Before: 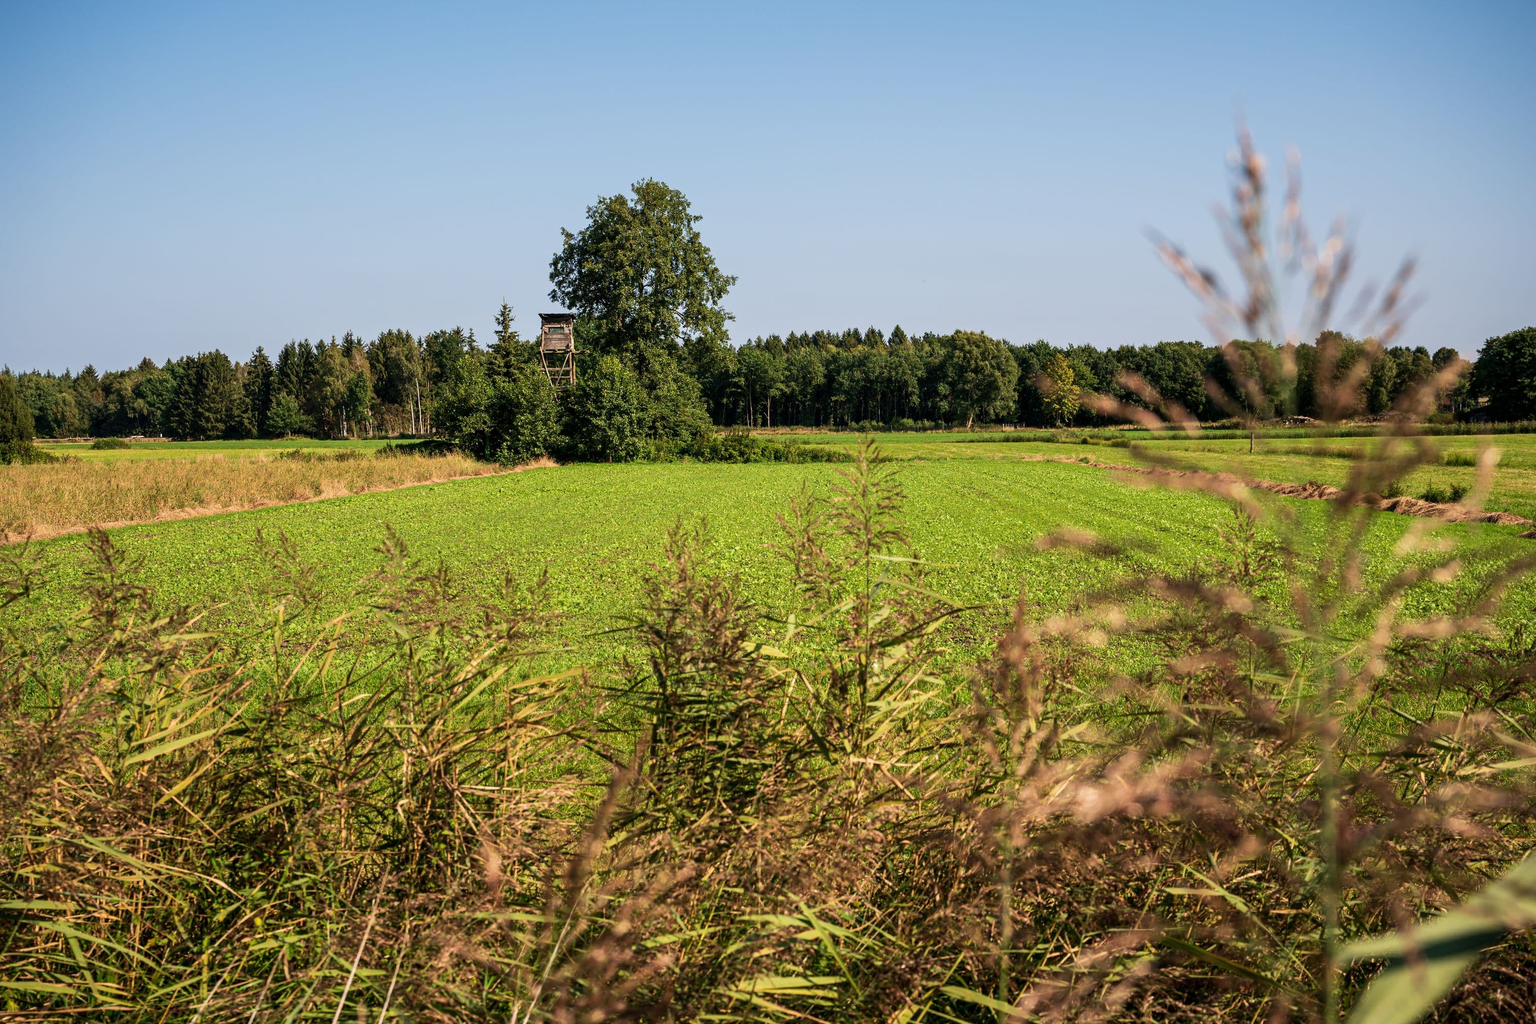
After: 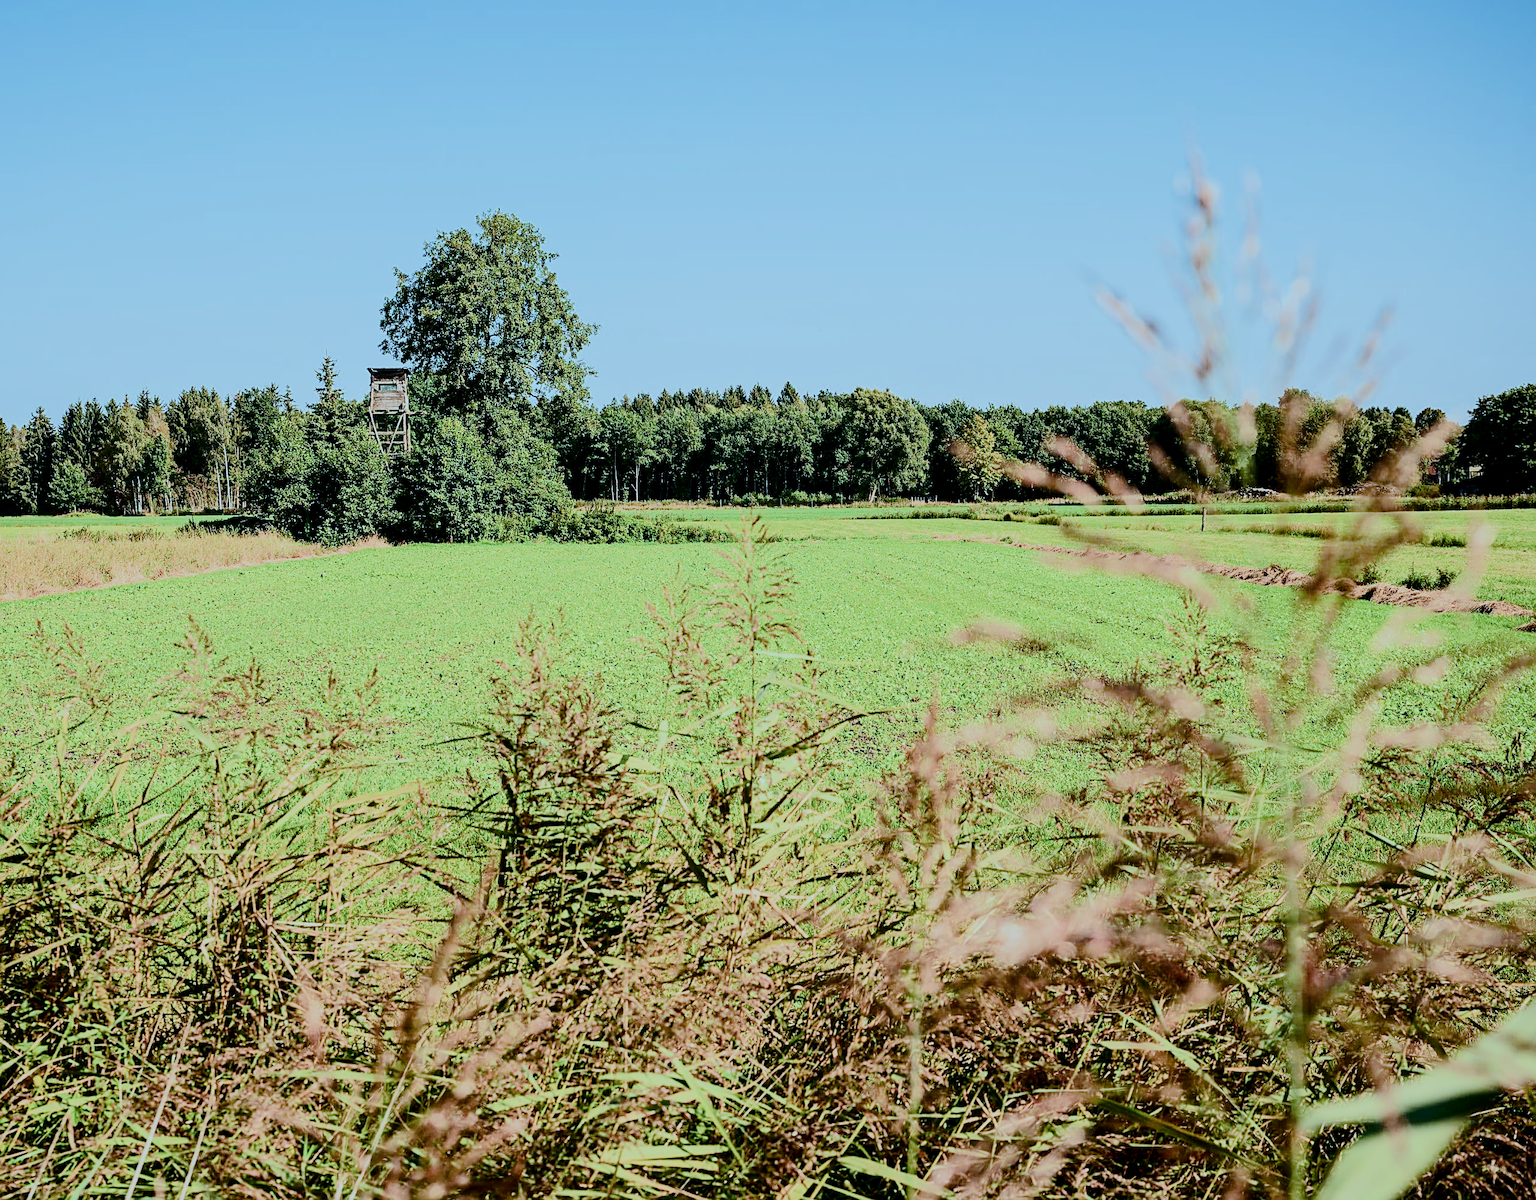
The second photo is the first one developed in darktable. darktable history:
filmic rgb: middle gray luminance 2.56%, black relative exposure -9.94 EV, white relative exposure 7 EV, dynamic range scaling 9.56%, target black luminance 0%, hardness 3.16, latitude 43.65%, contrast 0.682, highlights saturation mix 3.57%, shadows ↔ highlights balance 13.54%
exposure: exposure 0.074 EV, compensate exposure bias true, compensate highlight preservation false
color balance rgb: perceptual saturation grading › global saturation 20%, perceptual saturation grading › highlights -25.387%, perceptual saturation grading › shadows 50.062%
sharpen: on, module defaults
contrast brightness saturation: contrast 0.295
tone equalizer: -7 EV 0.155 EV, -6 EV 0.571 EV, -5 EV 1.11 EV, -4 EV 1.29 EV, -3 EV 1.12 EV, -2 EV 0.6 EV, -1 EV 0.15 EV, edges refinement/feathering 500, mask exposure compensation -1.57 EV, preserve details no
crop and rotate: left 14.709%
color correction: highlights a* -11.69, highlights b* -15.8
